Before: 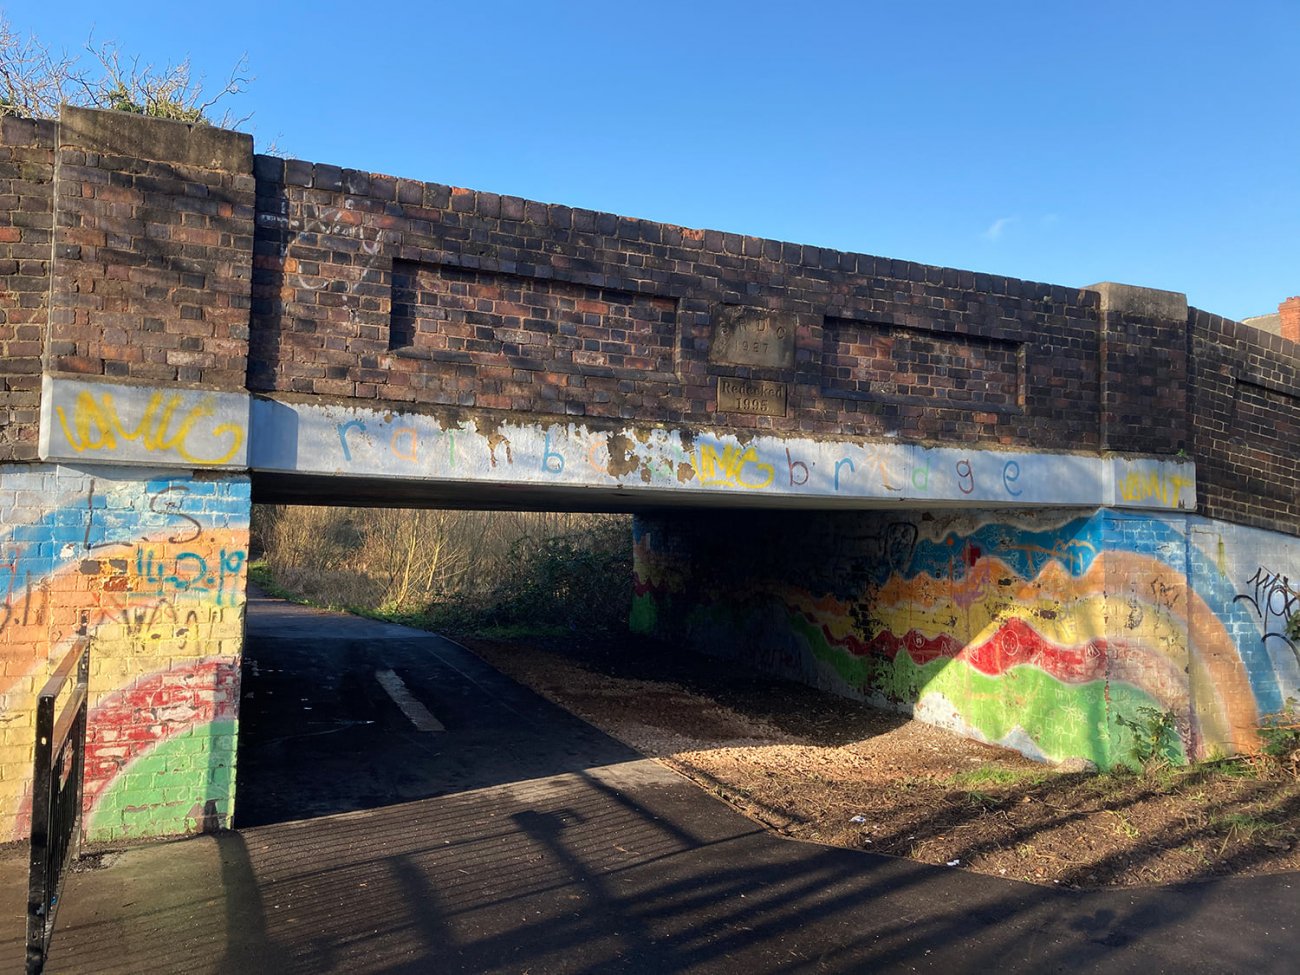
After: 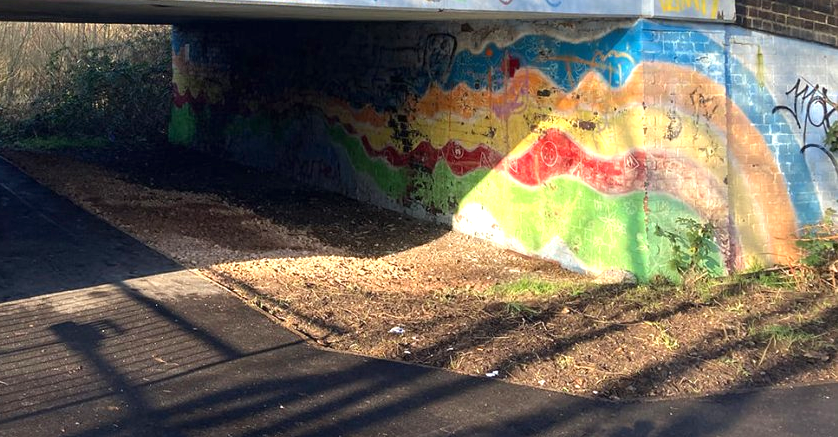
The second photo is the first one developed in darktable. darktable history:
exposure: black level correction 0, exposure 0.7 EV, compensate exposure bias true, compensate highlight preservation false
crop and rotate: left 35.509%, top 50.238%, bottom 4.934%
